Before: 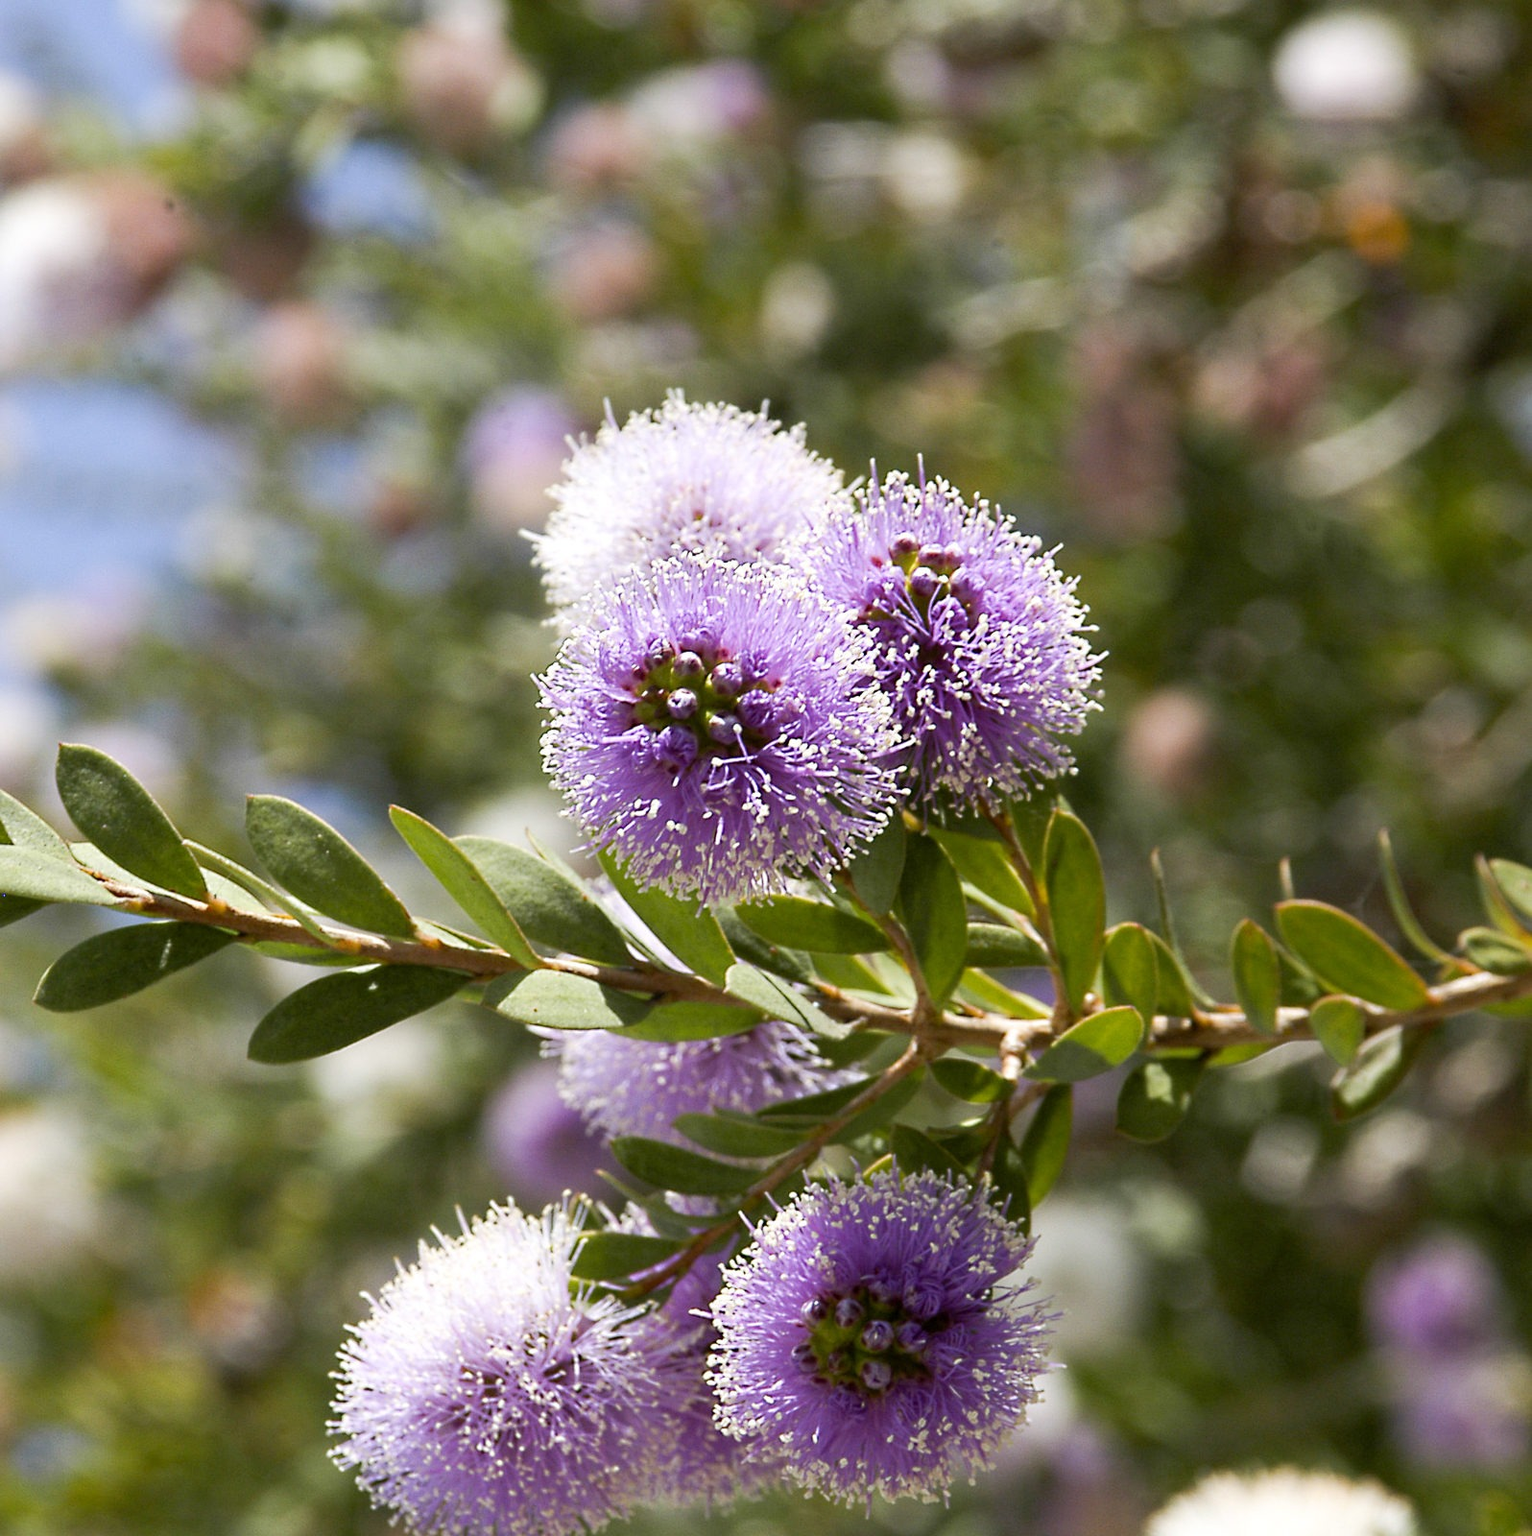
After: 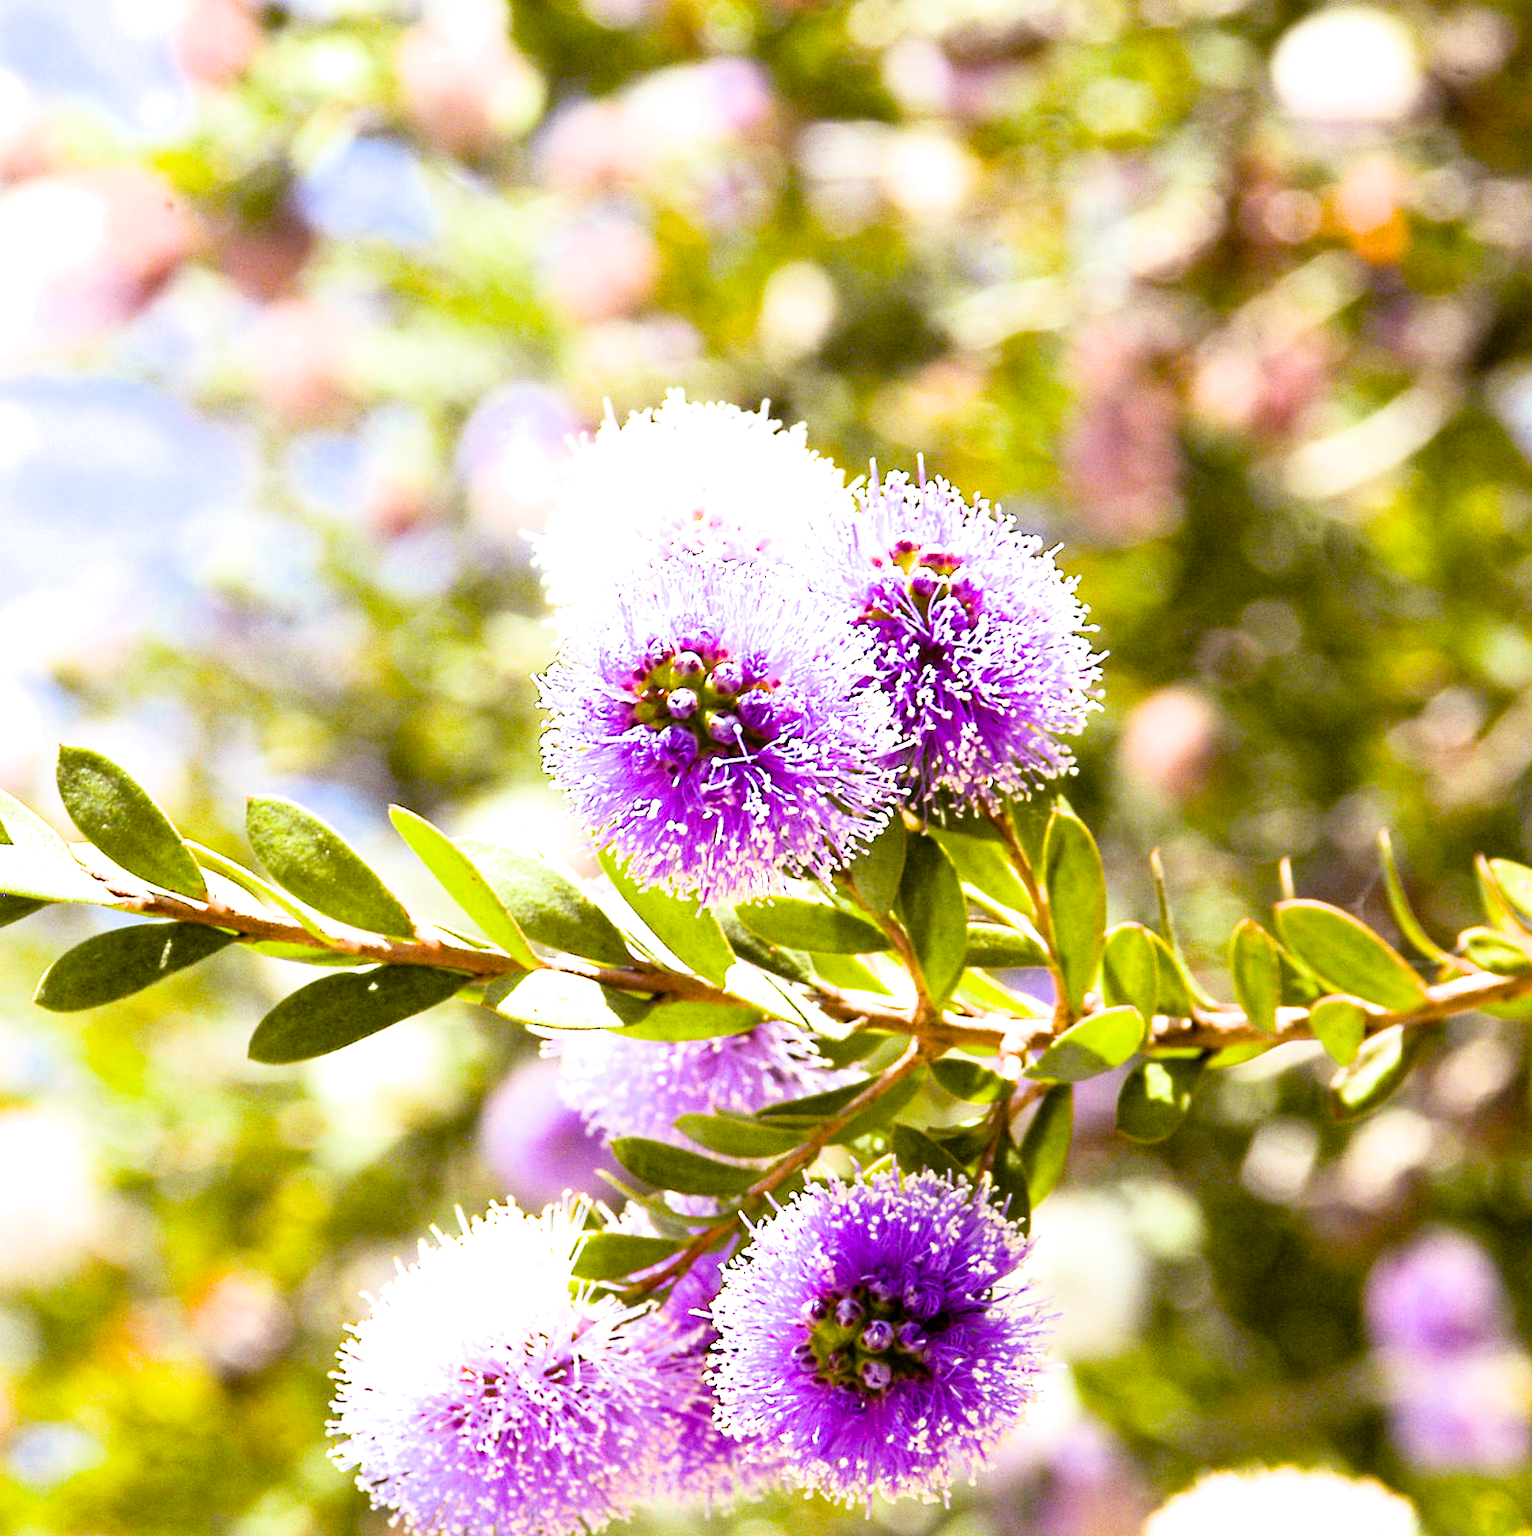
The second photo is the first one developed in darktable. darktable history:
filmic rgb: black relative exposure -7.65 EV, white relative exposure 4.56 EV, threshold 2.95 EV, hardness 3.61, contrast 1.11, iterations of high-quality reconstruction 0, enable highlight reconstruction true
color balance rgb: shadows lift › luminance 0.349%, shadows lift › chroma 6.834%, shadows lift › hue 302.11°, linear chroma grading › global chroma 0.334%, perceptual saturation grading › global saturation 20%, perceptual saturation grading › highlights -25.42%, perceptual saturation grading › shadows 49.36%, perceptual brilliance grading › global brilliance 34.845%, perceptual brilliance grading › highlights 49.677%, perceptual brilliance grading › mid-tones 59.838%, perceptual brilliance grading › shadows 34.991%
